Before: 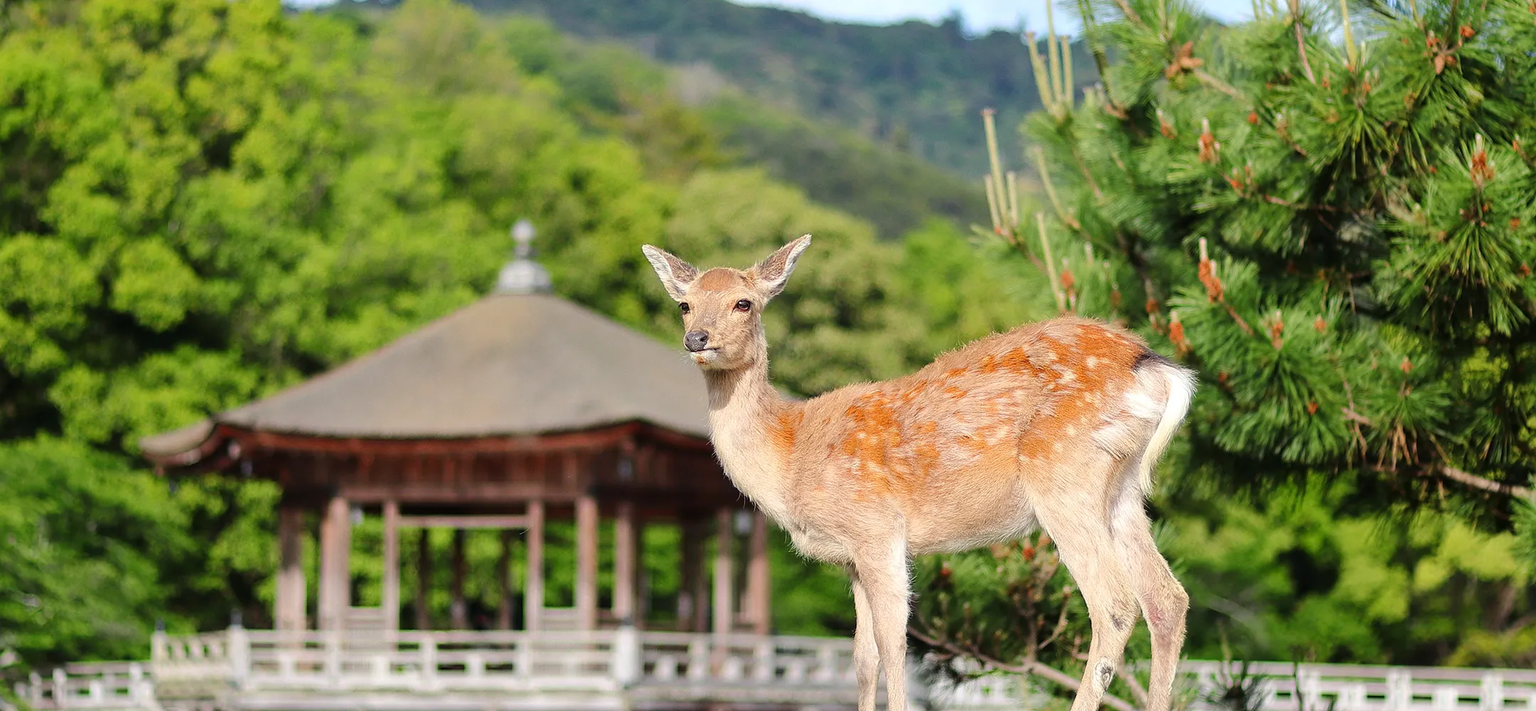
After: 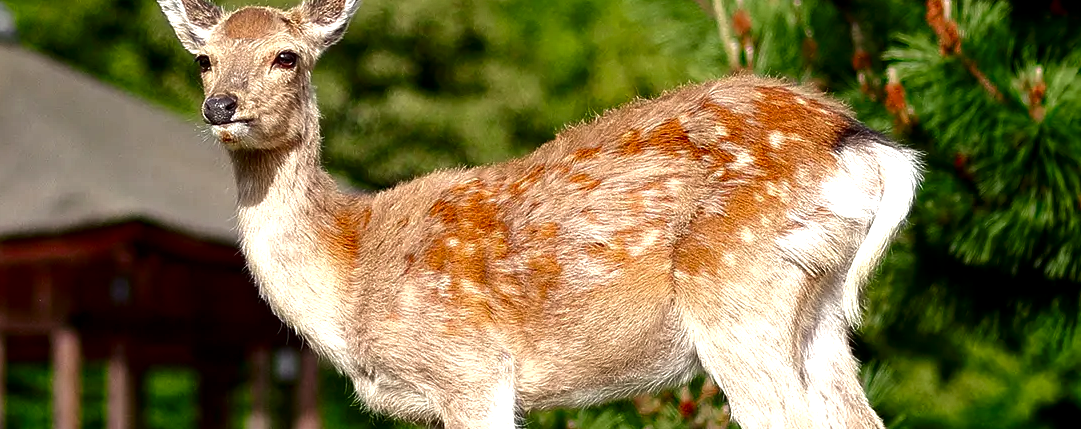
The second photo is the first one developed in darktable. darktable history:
crop: left 35.156%, top 37.053%, right 14.765%, bottom 19.993%
local contrast: highlights 100%, shadows 97%, detail 119%, midtone range 0.2
contrast brightness saturation: brightness -0.508
tone equalizer: -8 EV -0.417 EV, -7 EV -0.356 EV, -6 EV -0.341 EV, -5 EV -0.237 EV, -3 EV 0.217 EV, -2 EV 0.356 EV, -1 EV 0.373 EV, +0 EV 0.441 EV
